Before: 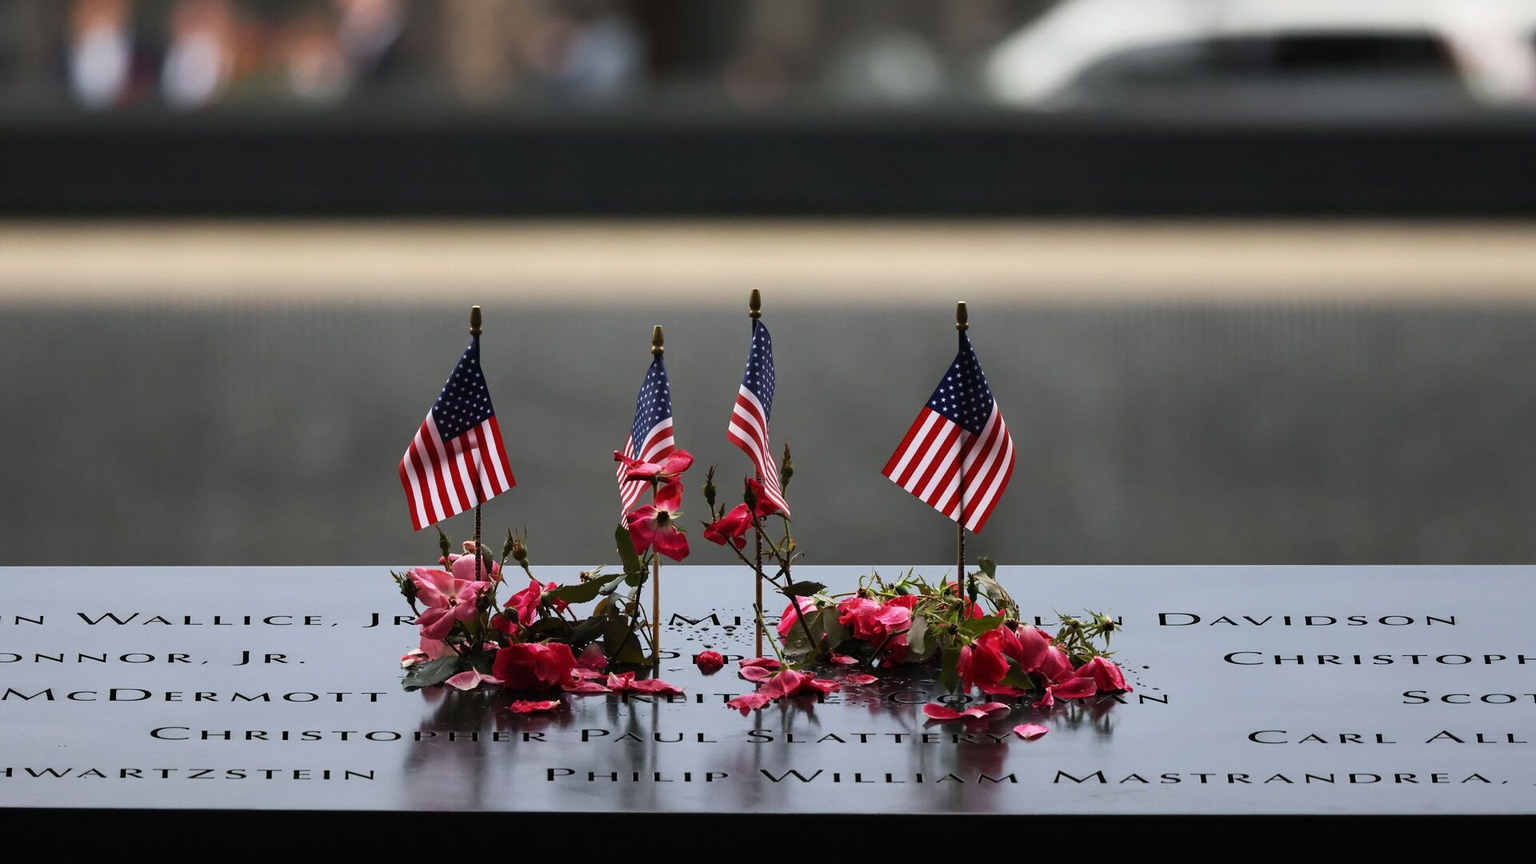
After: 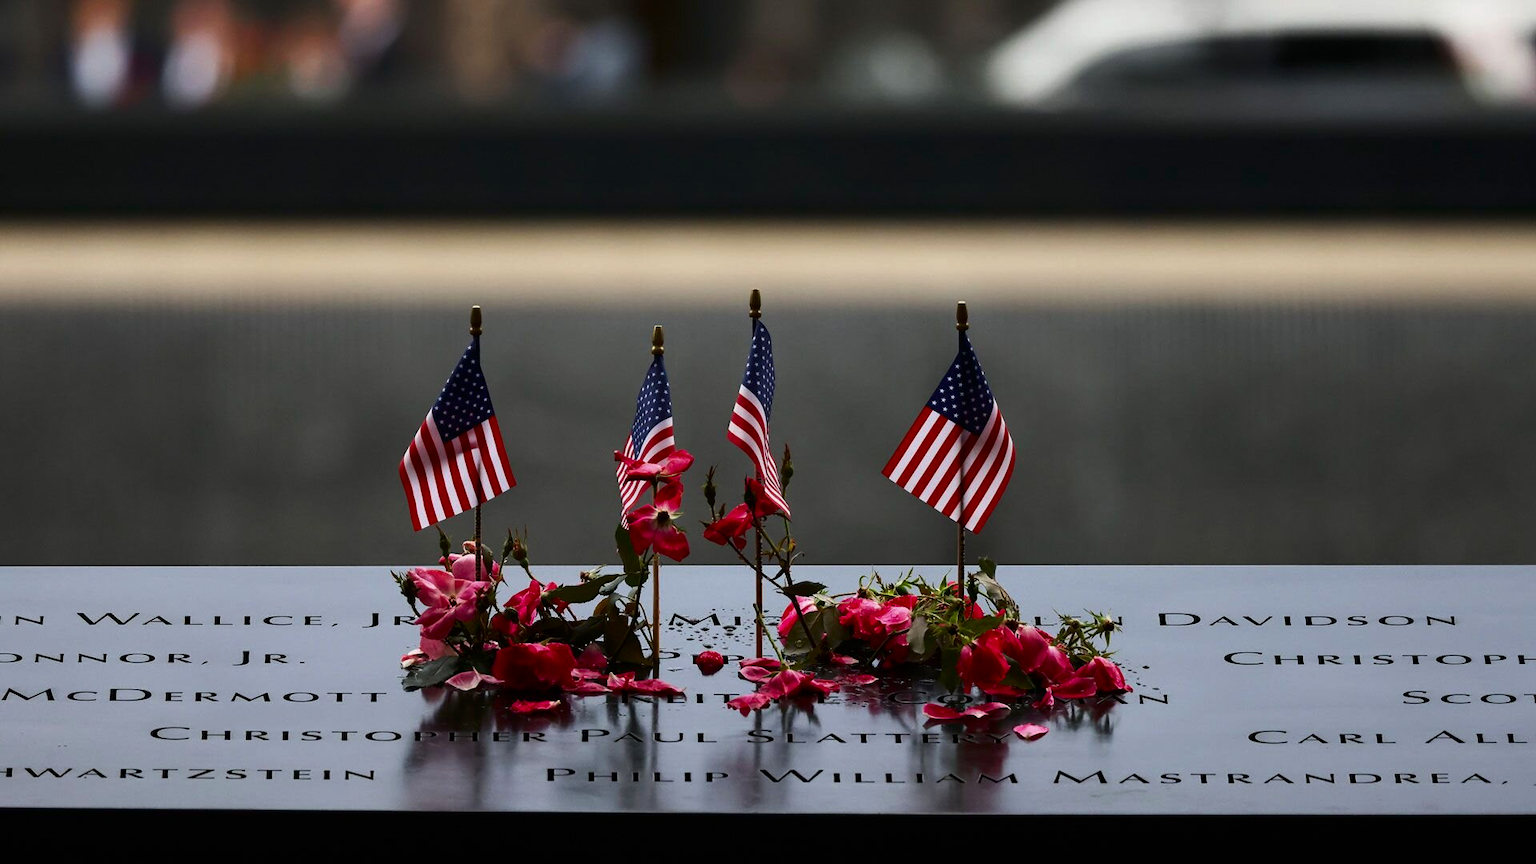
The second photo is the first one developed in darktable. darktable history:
contrast brightness saturation: contrast 0.067, brightness -0.152, saturation 0.106
